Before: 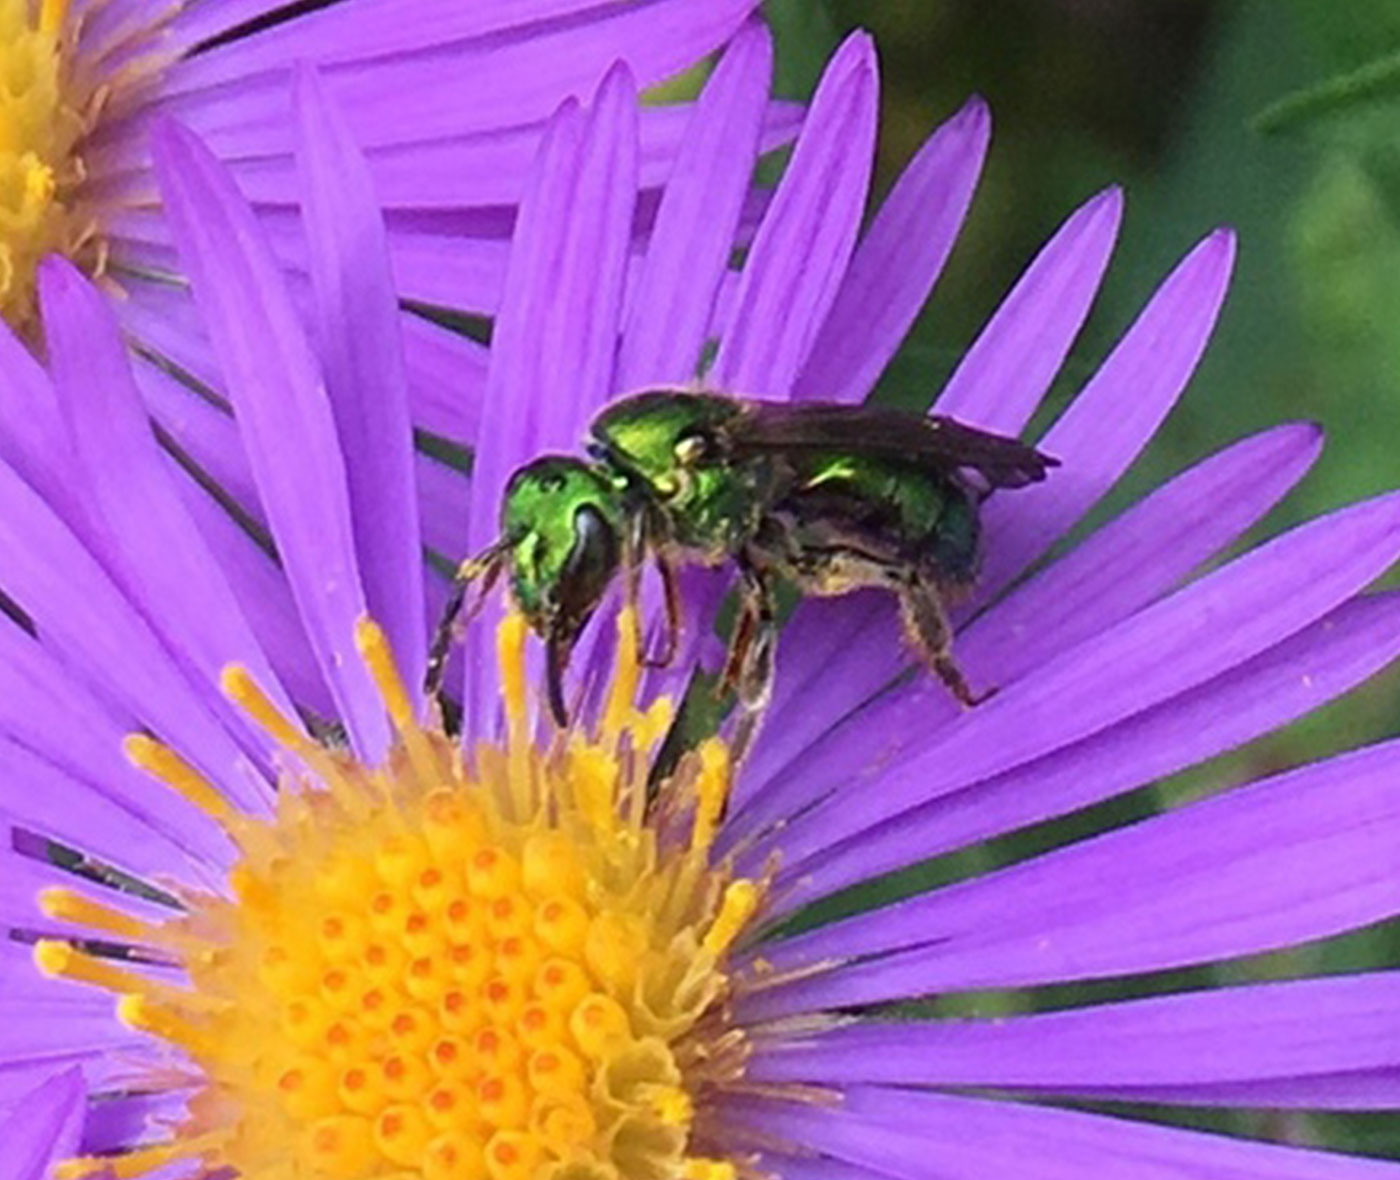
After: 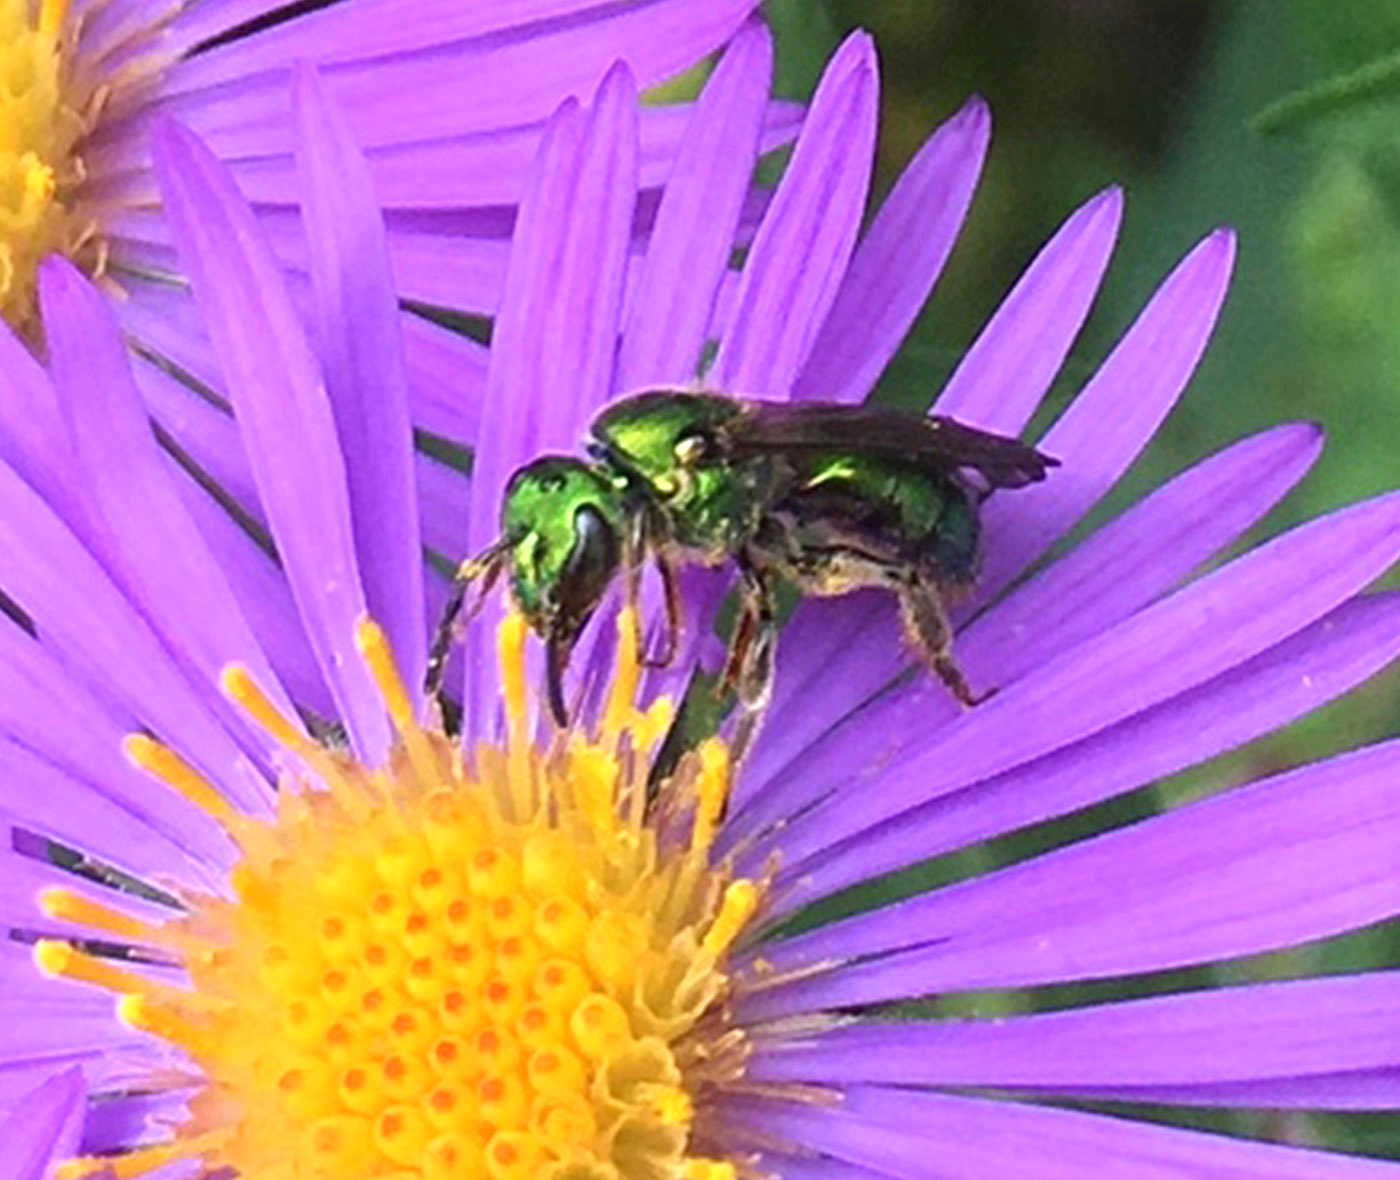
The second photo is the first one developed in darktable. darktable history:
exposure: black level correction 0, exposure 0.393 EV, compensate highlight preservation false
